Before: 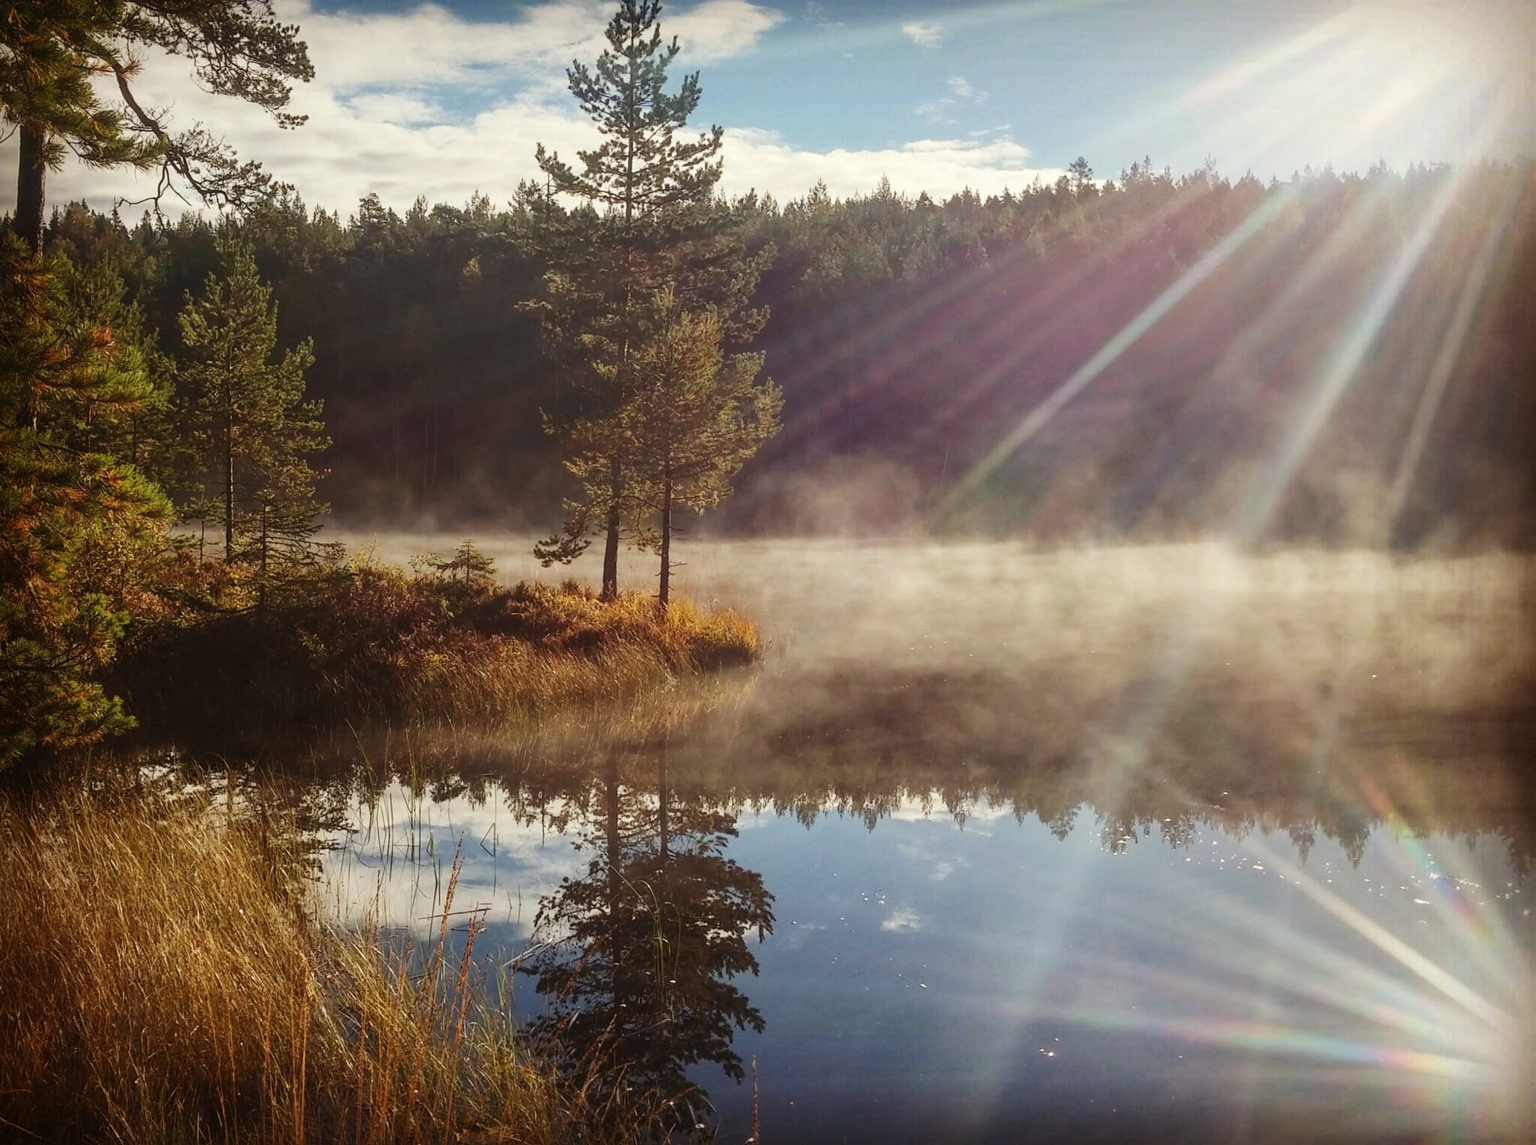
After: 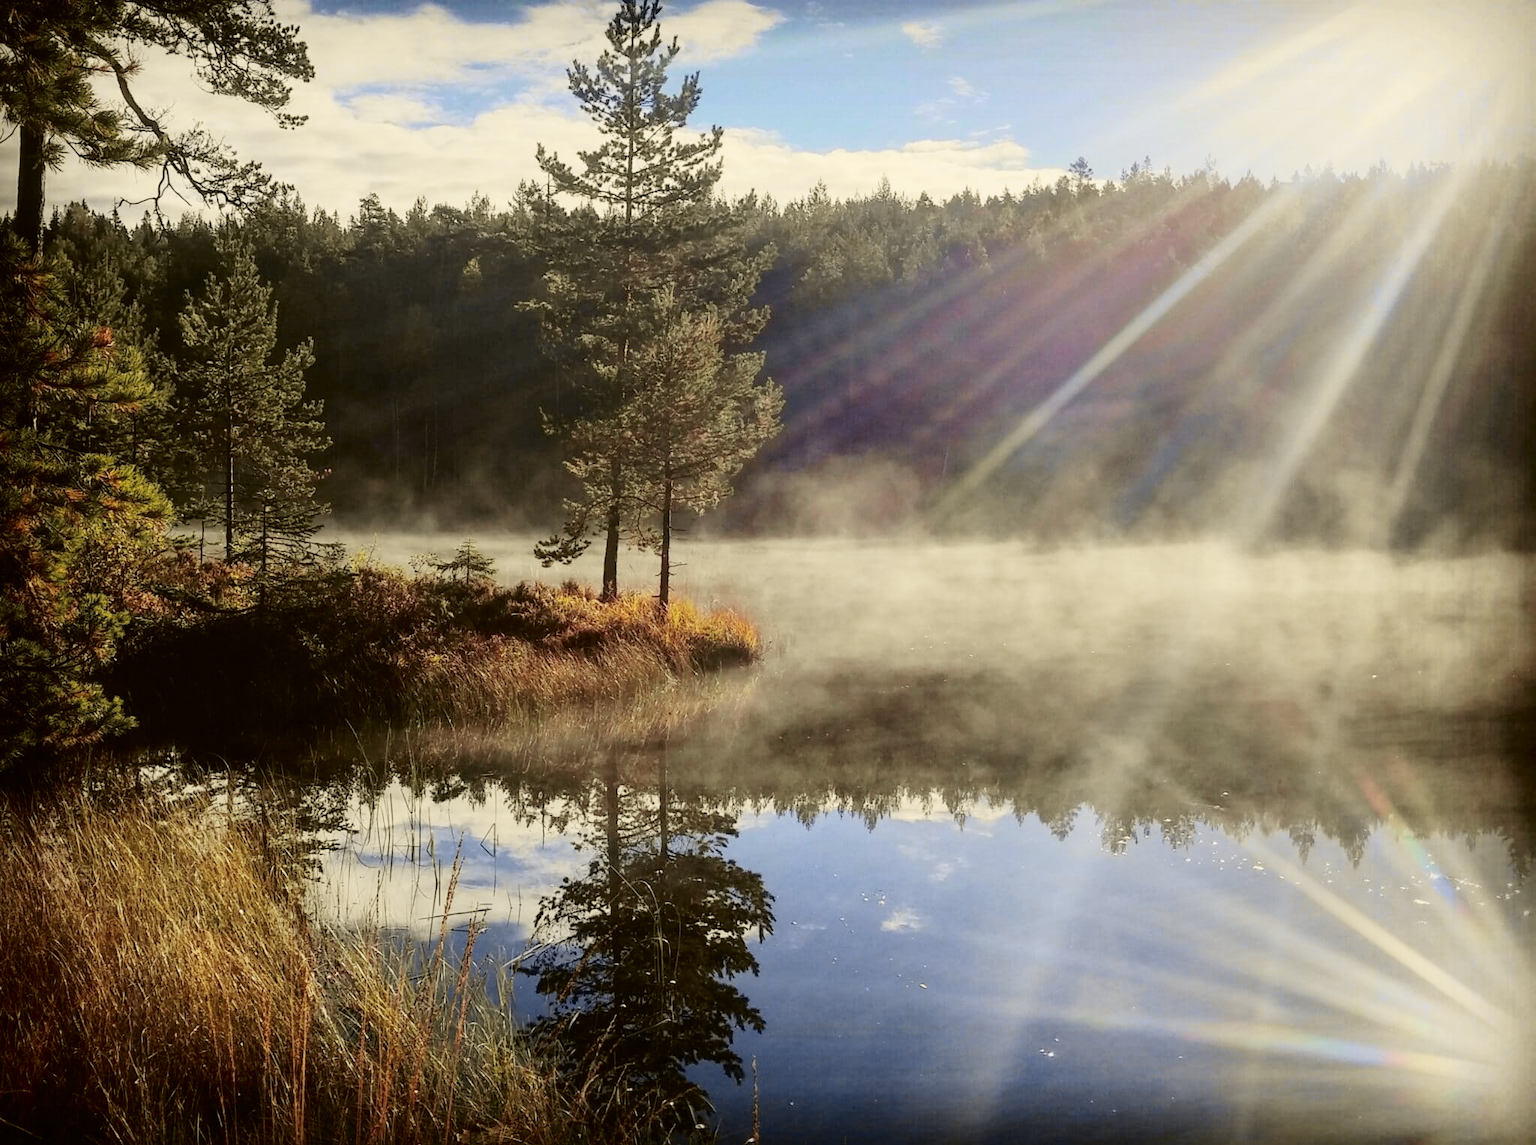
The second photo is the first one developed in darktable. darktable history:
tone curve: curves: ch0 [(0.017, 0) (0.122, 0.046) (0.295, 0.297) (0.449, 0.505) (0.559, 0.629) (0.729, 0.796) (0.879, 0.898) (1, 0.97)]; ch1 [(0, 0) (0.393, 0.4) (0.447, 0.447) (0.485, 0.497) (0.522, 0.503) (0.539, 0.52) (0.606, 0.6) (0.696, 0.679) (1, 1)]; ch2 [(0, 0) (0.369, 0.388) (0.449, 0.431) (0.499, 0.501) (0.516, 0.536) (0.604, 0.599) (0.741, 0.763) (1, 1)], color space Lab, independent channels, preserve colors none
